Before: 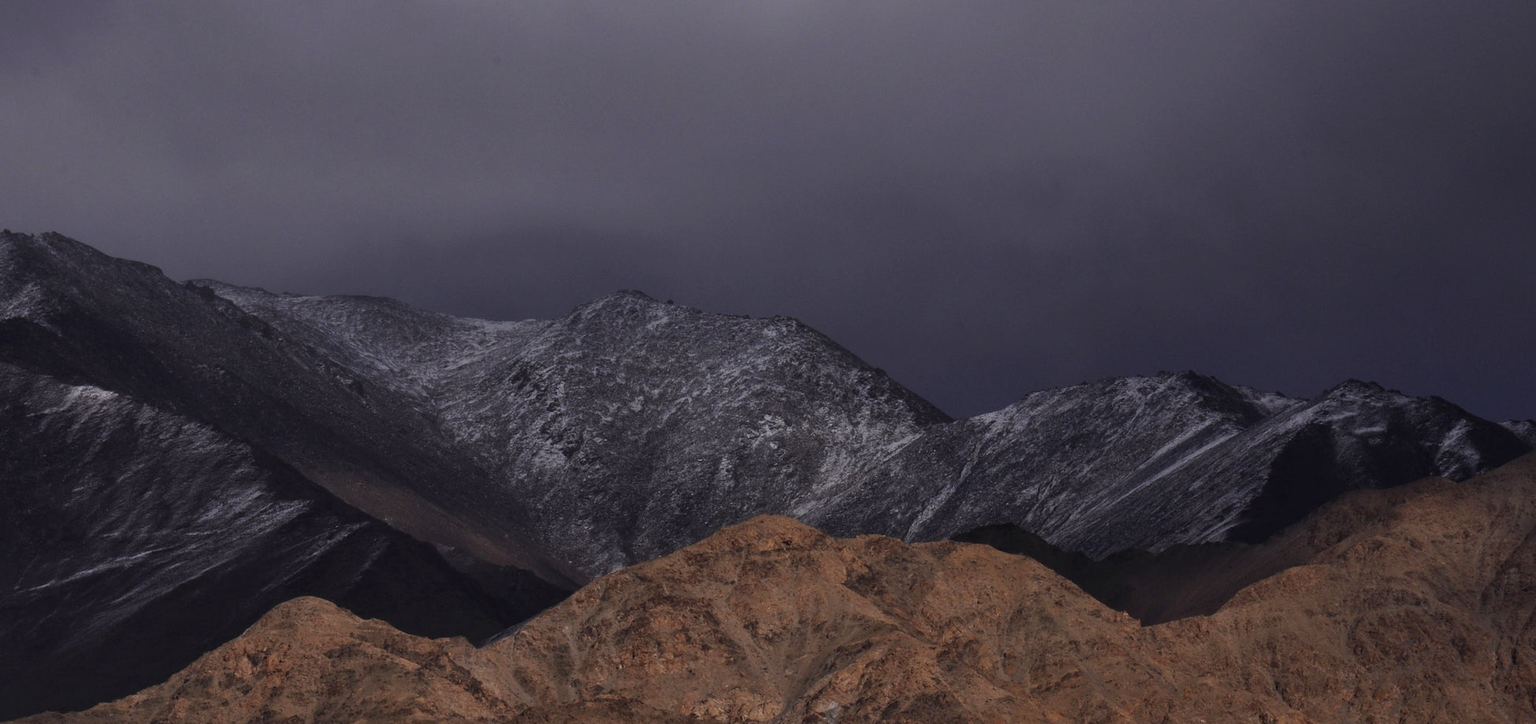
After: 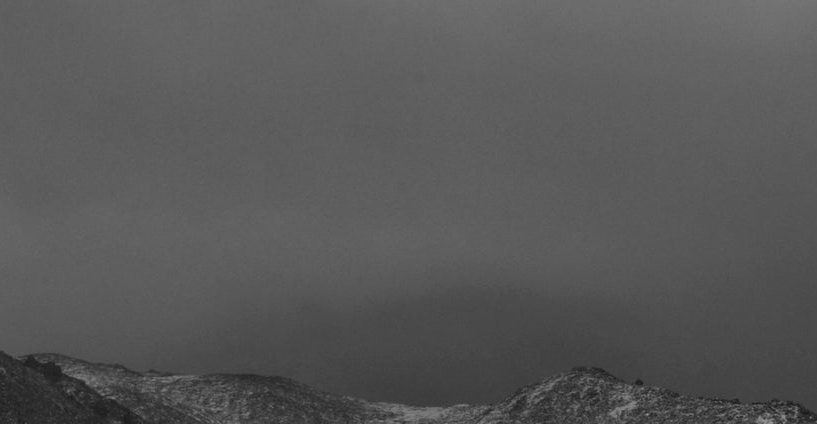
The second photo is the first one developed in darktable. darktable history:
monochrome: on, module defaults
crop and rotate: left 10.817%, top 0.062%, right 47.194%, bottom 53.626%
shadows and highlights: shadows 37.27, highlights -28.18, soften with gaussian
sharpen: radius 2.883, amount 0.868, threshold 47.523
